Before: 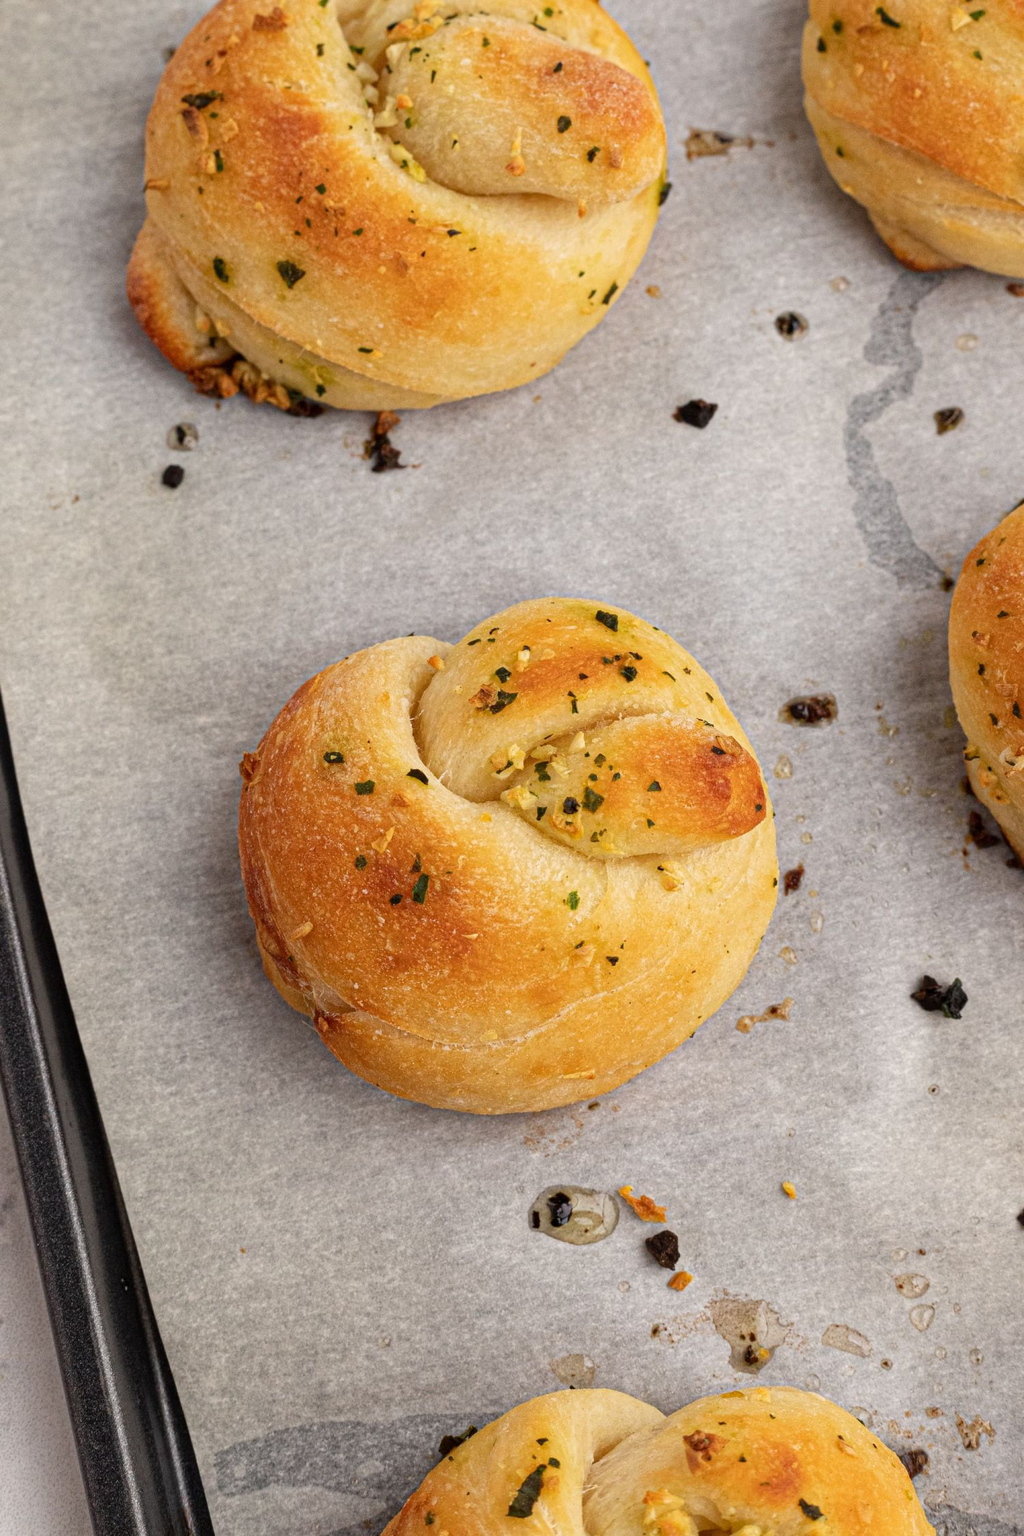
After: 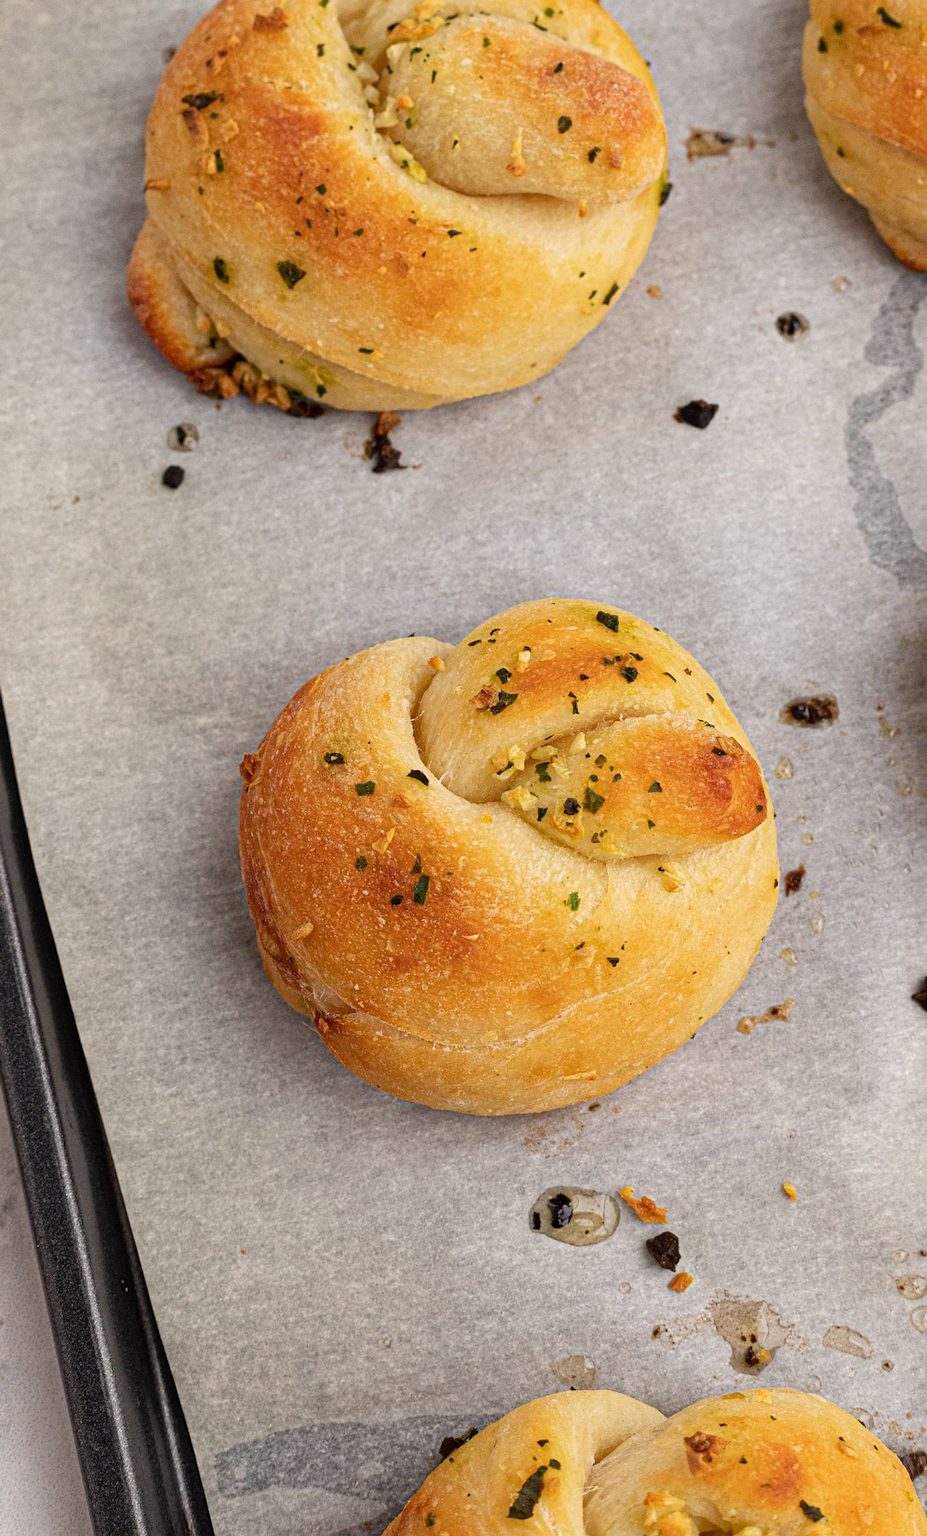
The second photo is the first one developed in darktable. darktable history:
crop: right 9.507%, bottom 0.049%
sharpen: amount 0.2
